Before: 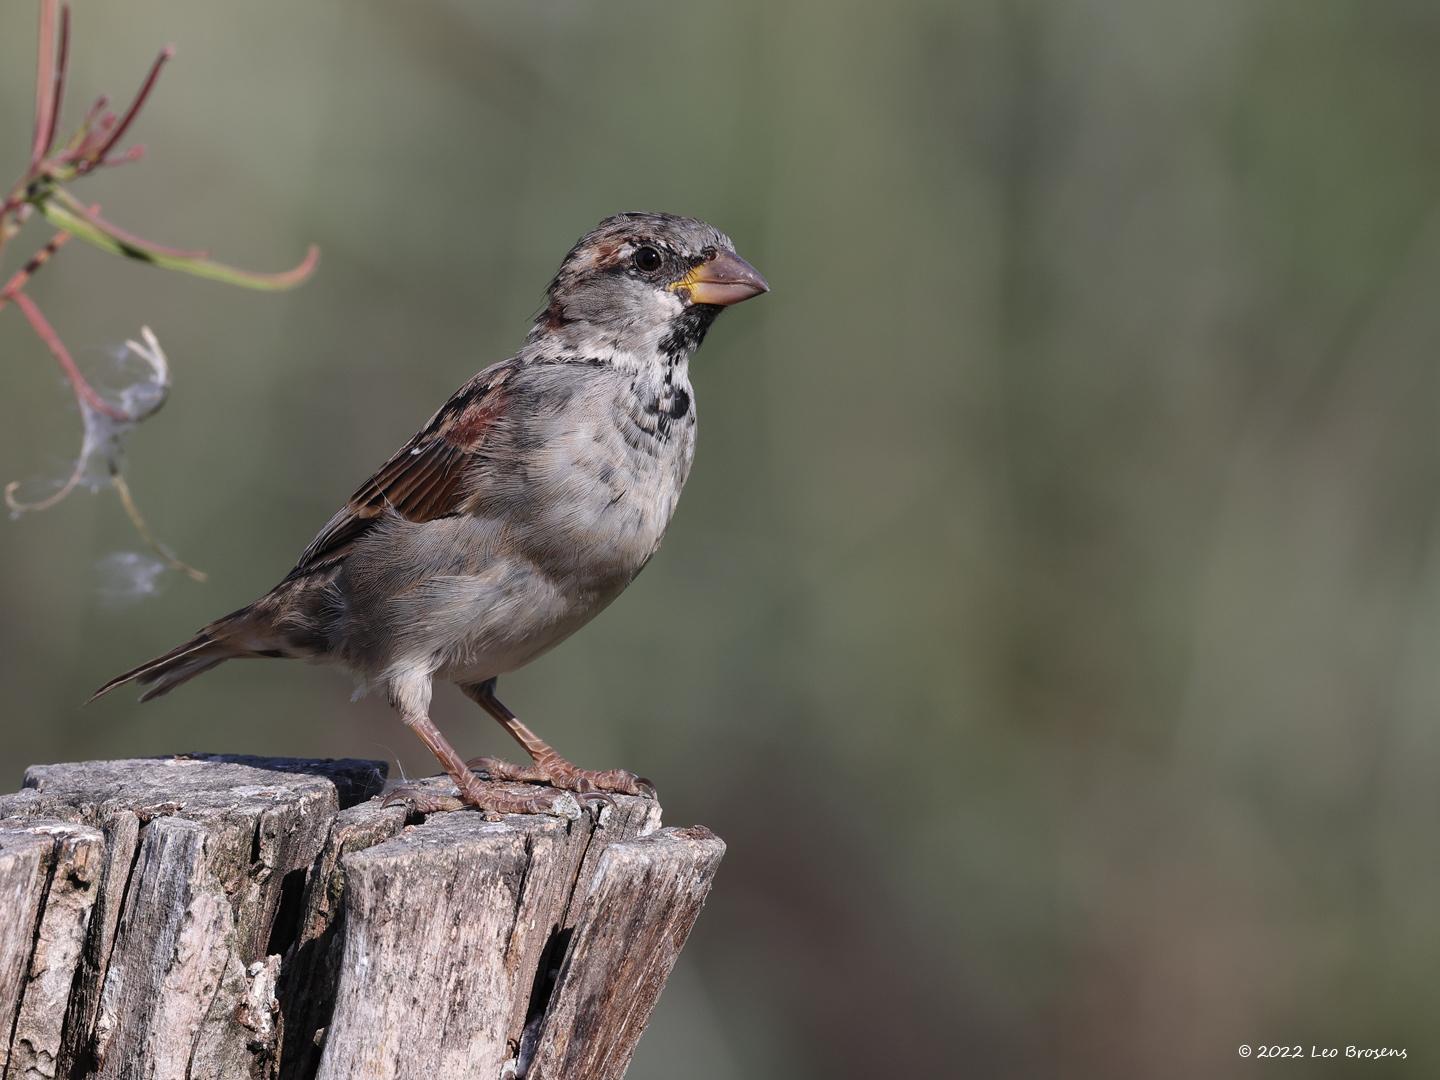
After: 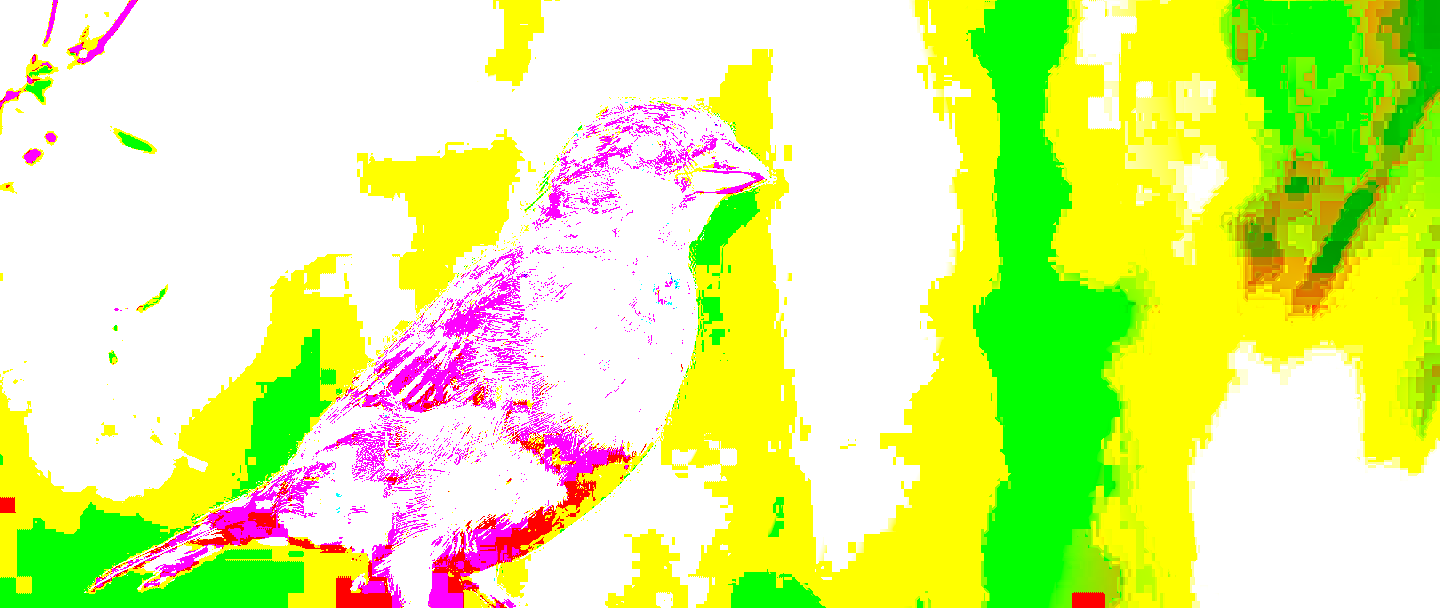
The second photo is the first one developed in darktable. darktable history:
contrast brightness saturation: brightness -0.999, saturation 0.99
crop and rotate: top 10.413%, bottom 33.272%
exposure: black level correction 0.1, exposure 3.067 EV, compensate exposure bias true, compensate highlight preservation false
sharpen: on, module defaults
local contrast: highlights 29%, detail 150%
